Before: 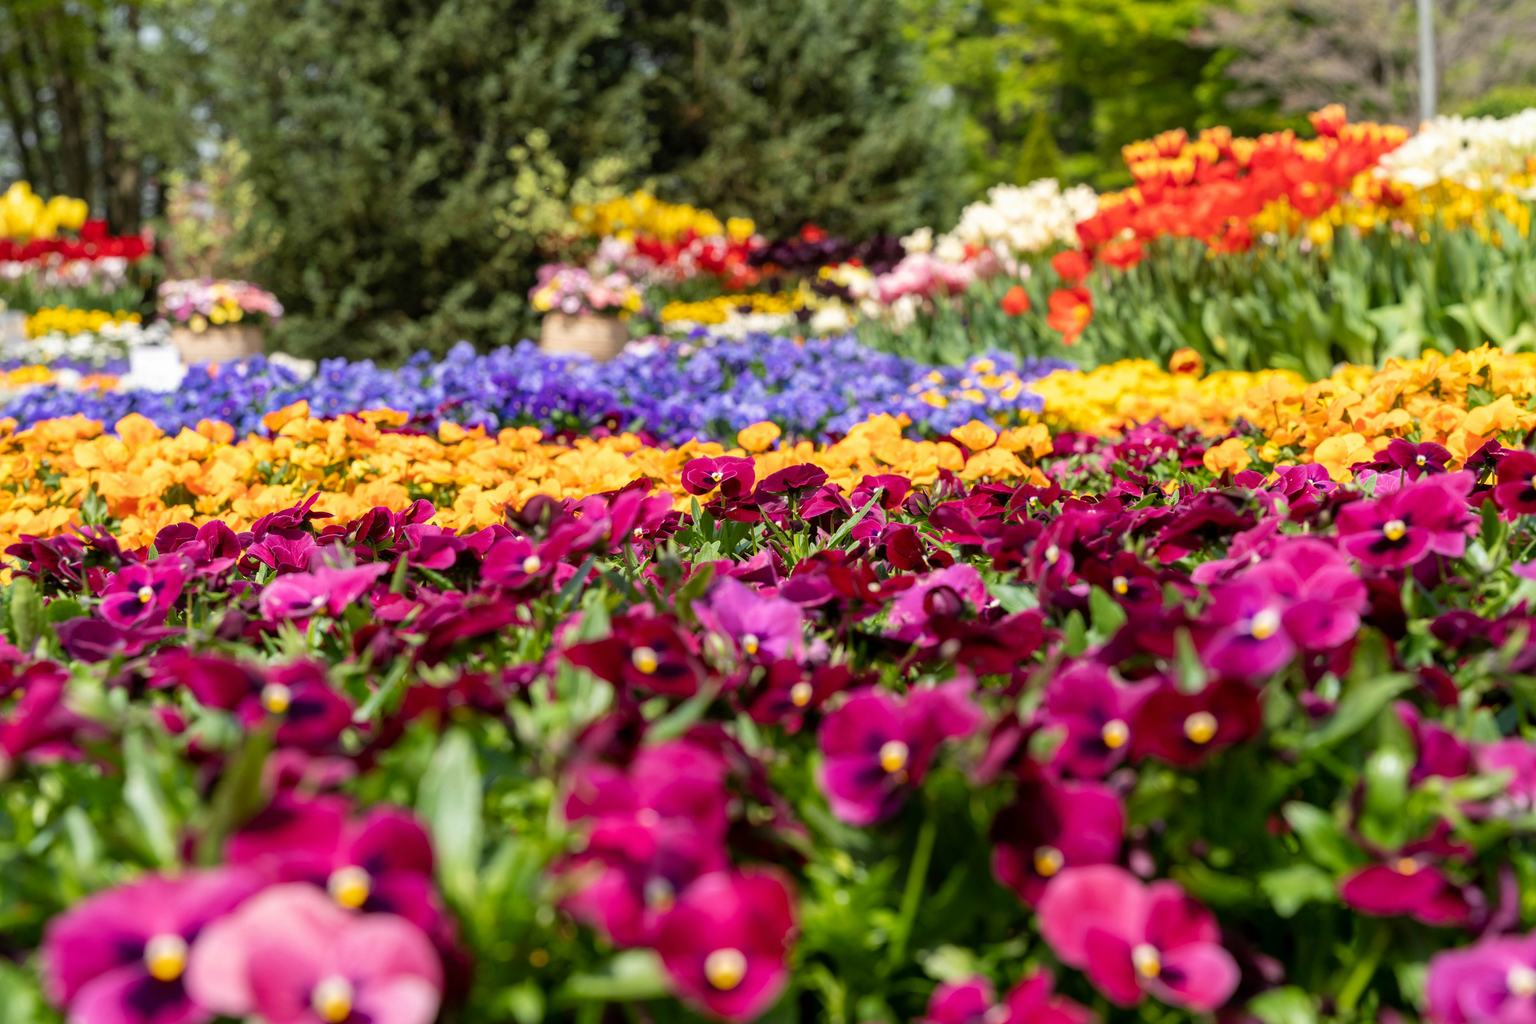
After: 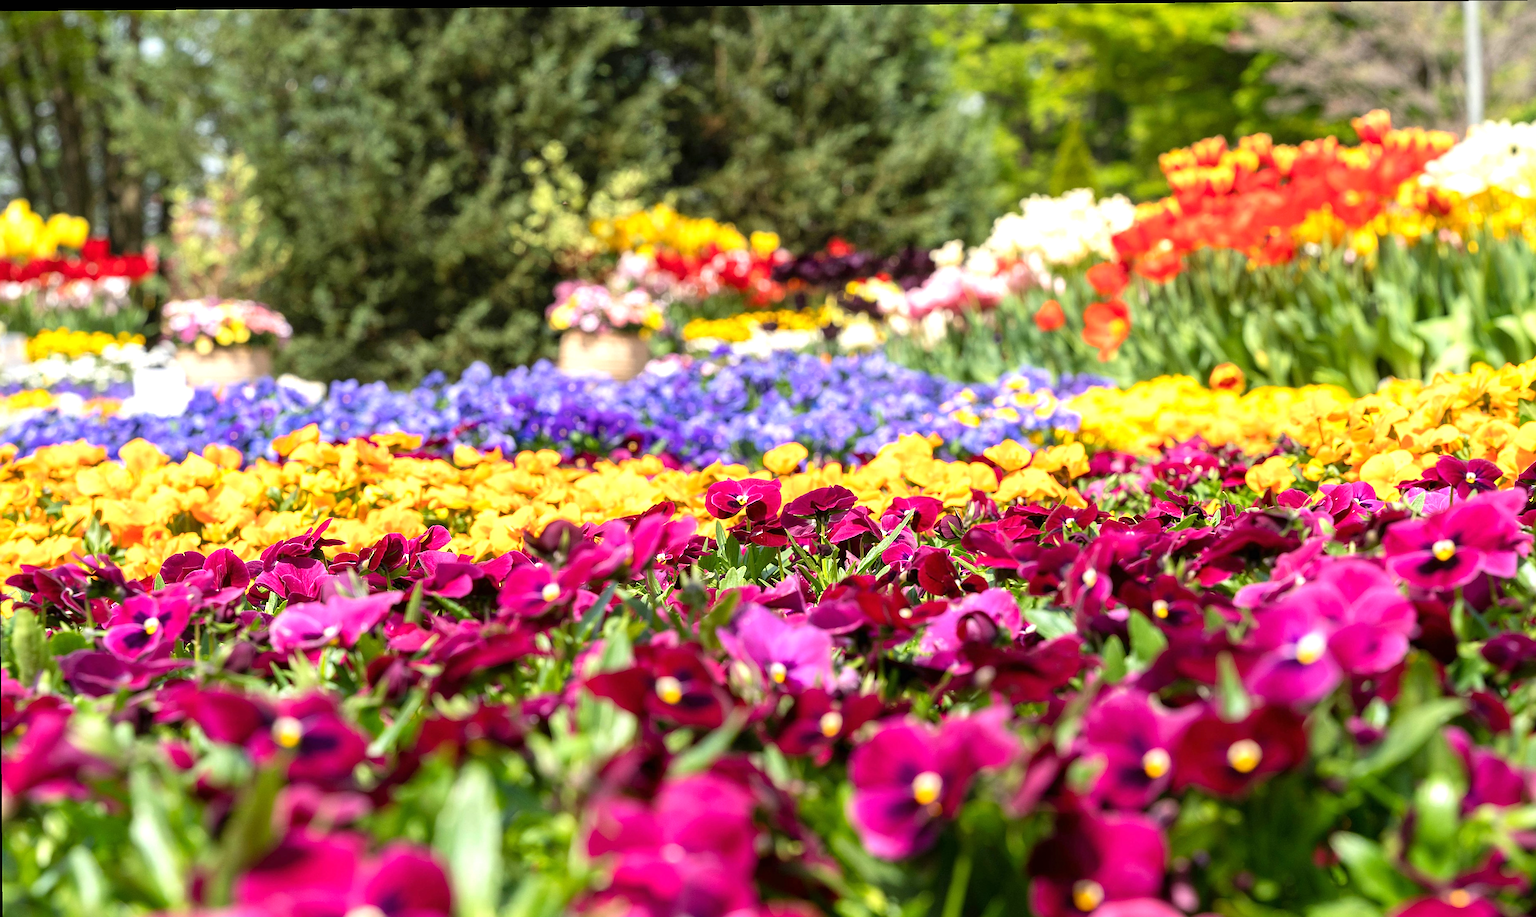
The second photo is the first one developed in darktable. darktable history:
sharpen: on, module defaults
crop and rotate: angle 0.404°, left 0.254%, right 3.561%, bottom 14.312%
exposure: black level correction 0, exposure 0.696 EV, compensate highlight preservation false
